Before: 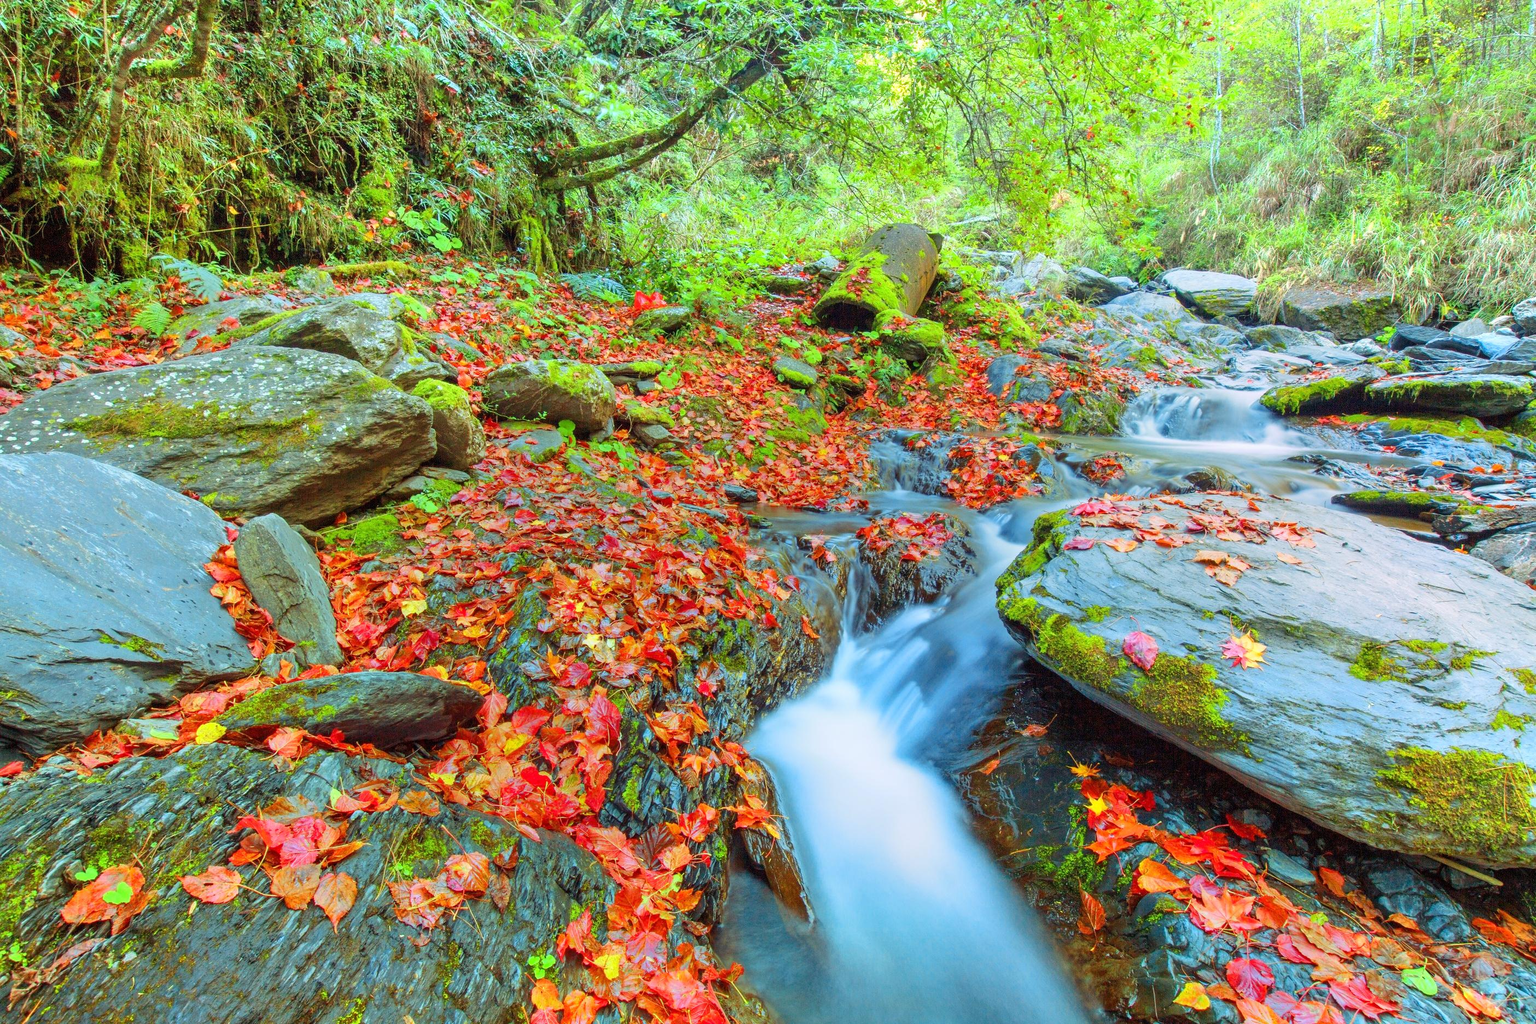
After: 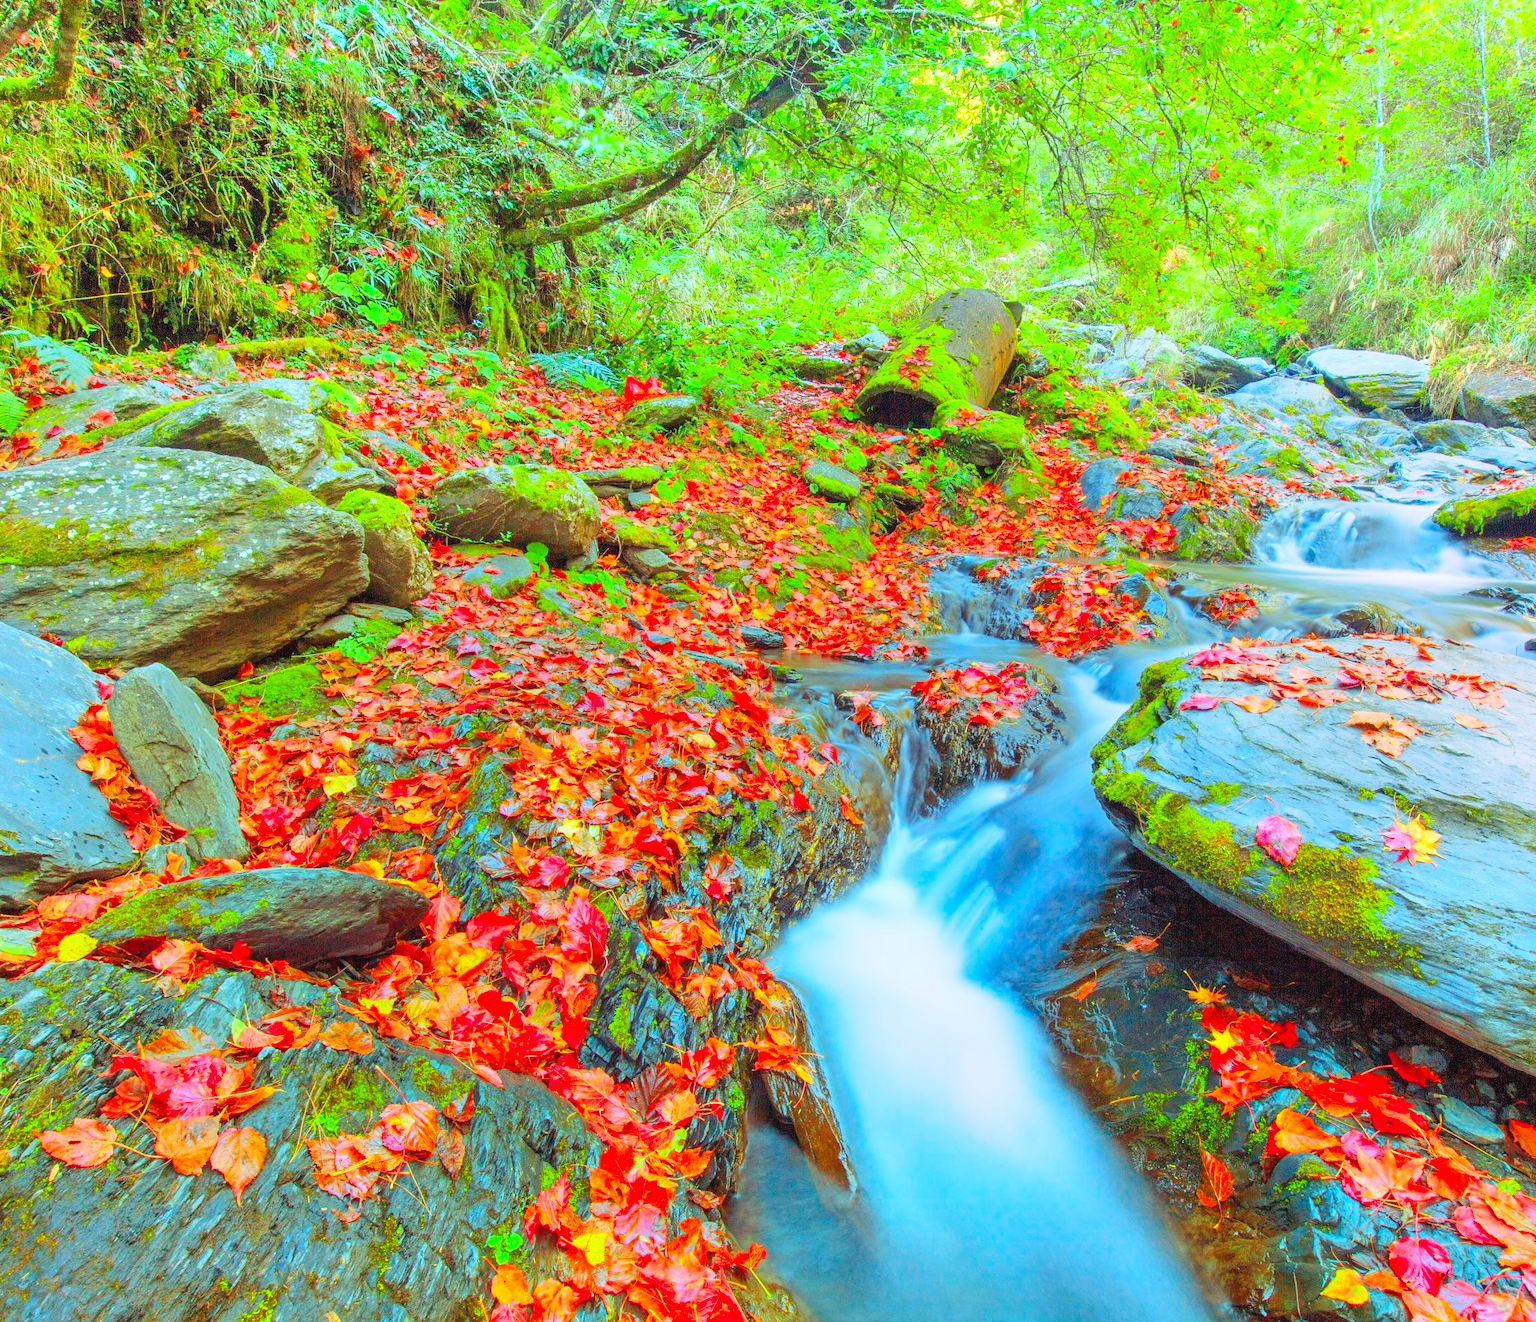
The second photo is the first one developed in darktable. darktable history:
contrast brightness saturation: contrast 0.066, brightness 0.175, saturation 0.417
crop: left 9.852%, right 12.718%
